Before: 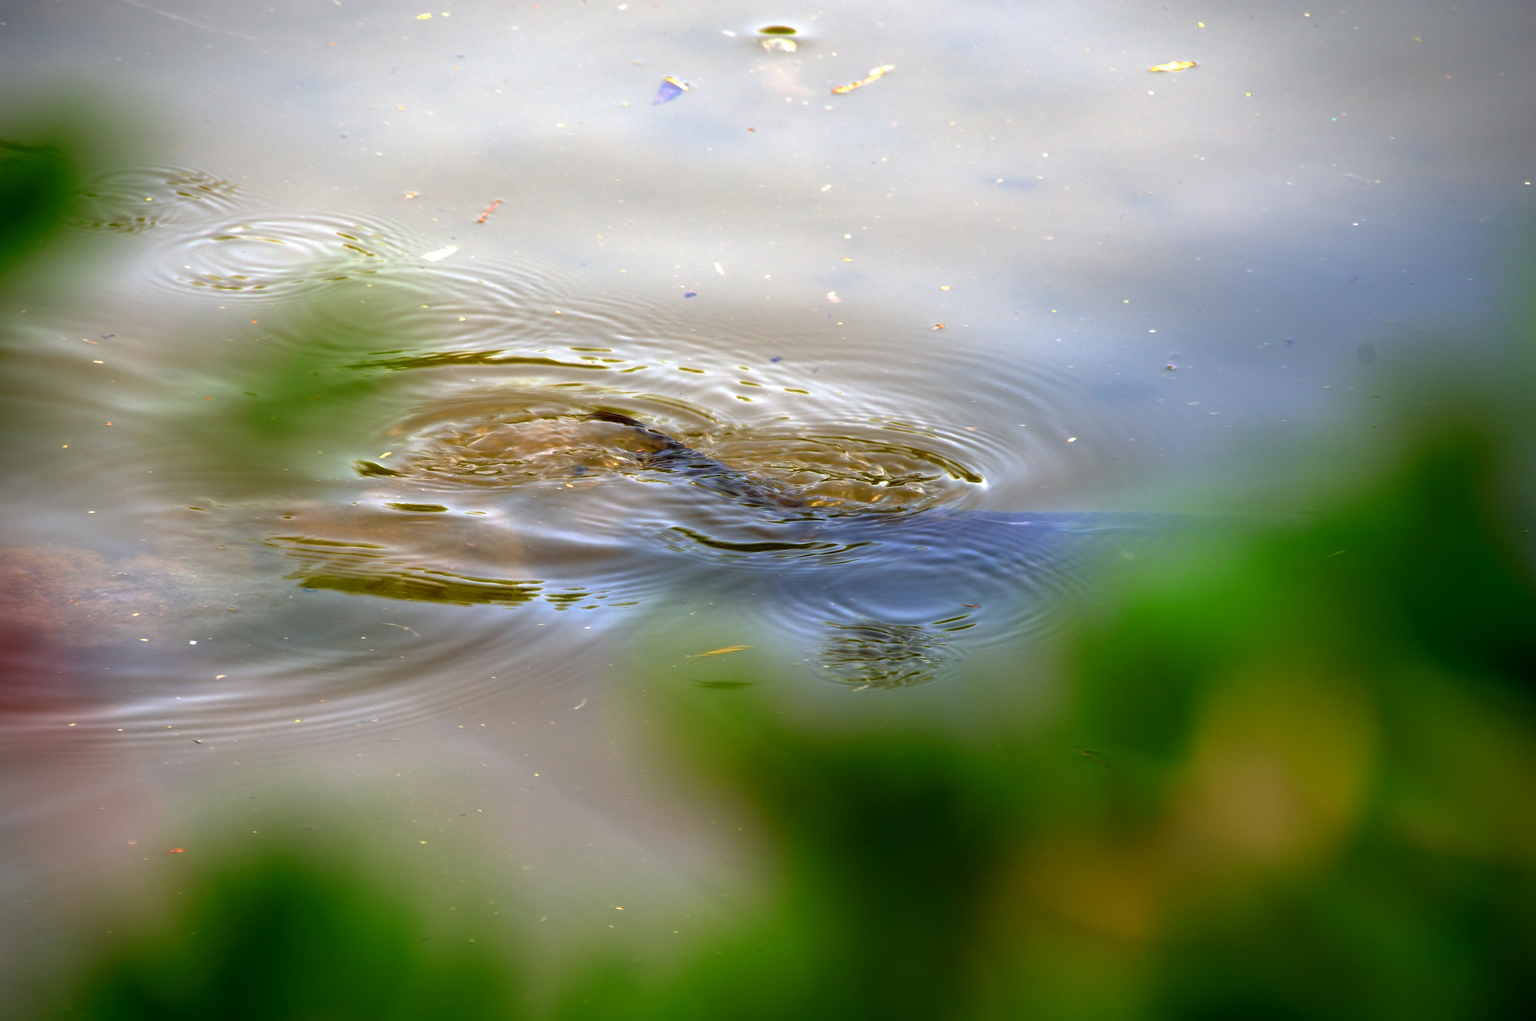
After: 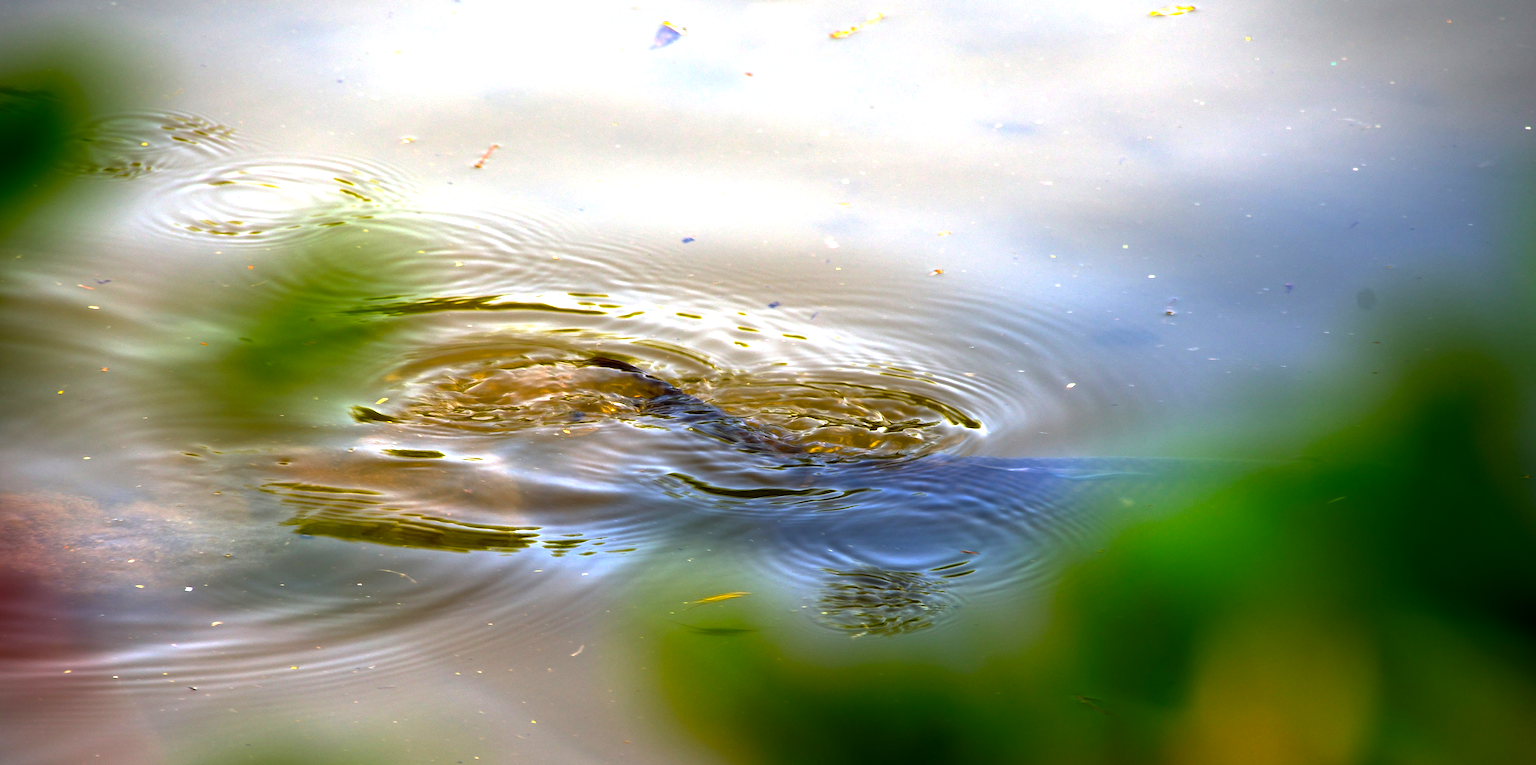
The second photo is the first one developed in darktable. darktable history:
levels: mode automatic
crop: left 0.344%, top 5.5%, bottom 19.81%
color balance rgb: perceptual saturation grading › global saturation 40.943%, perceptual brilliance grading › global brilliance 14.932%, perceptual brilliance grading › shadows -35.836%, global vibrance 3.142%
